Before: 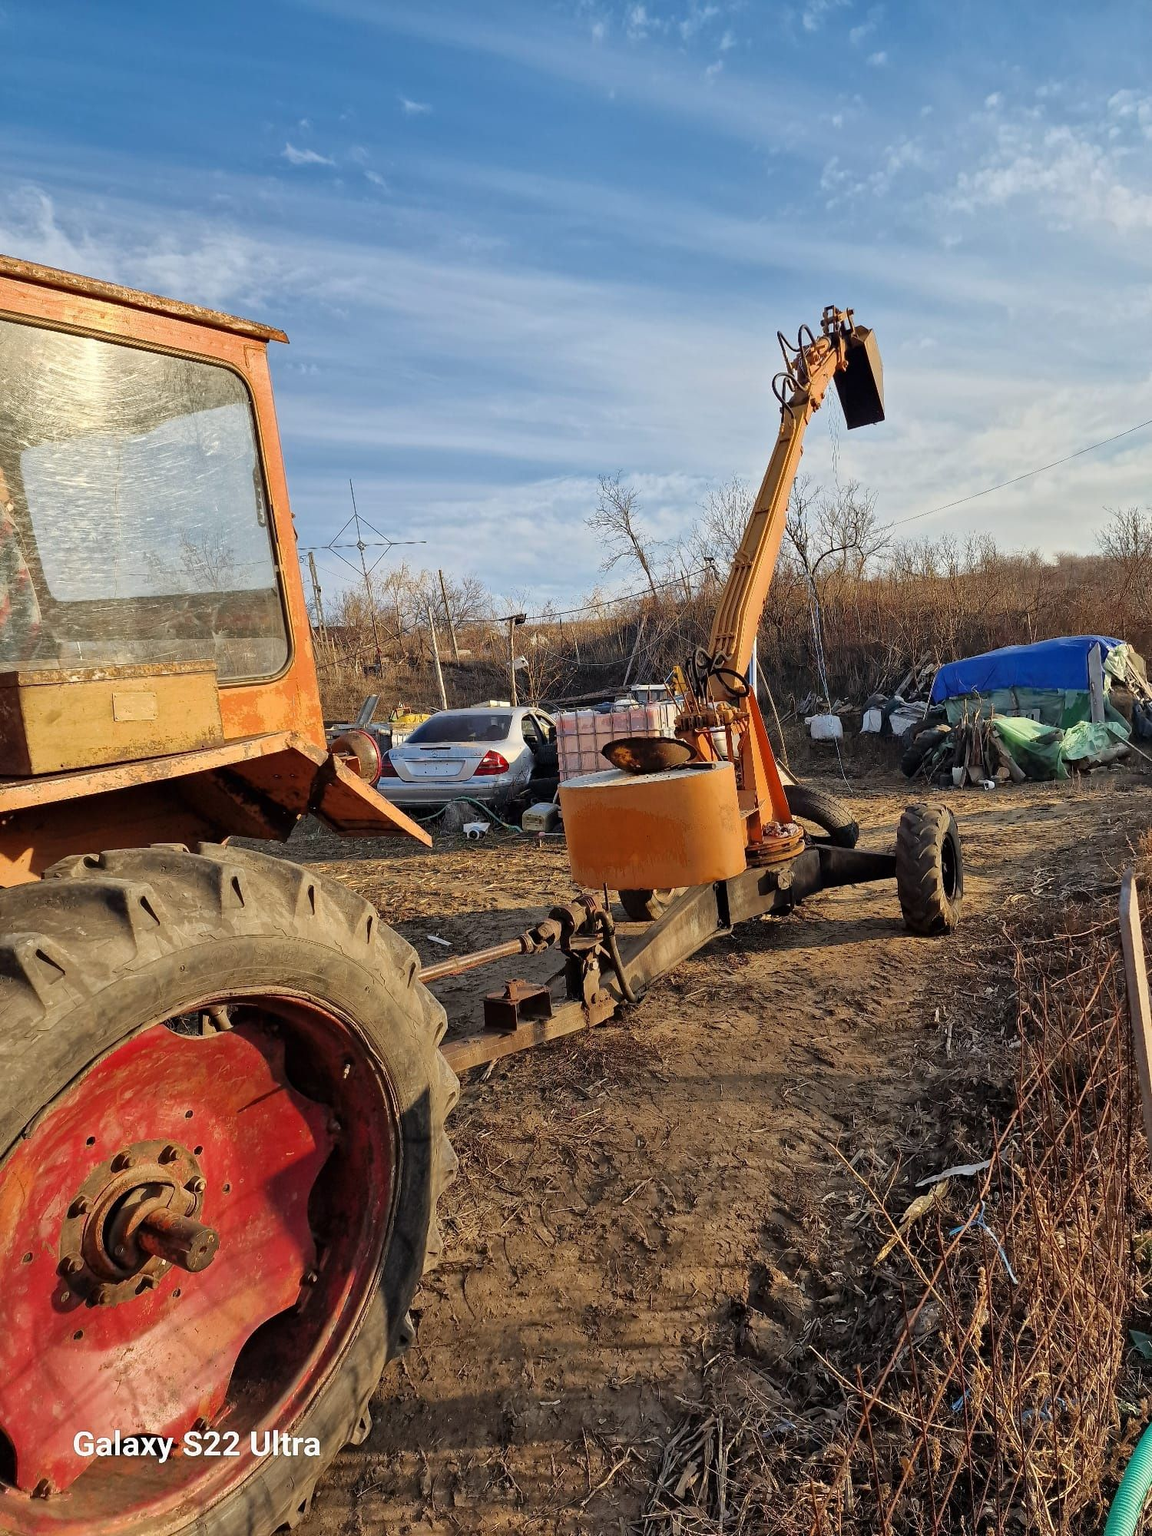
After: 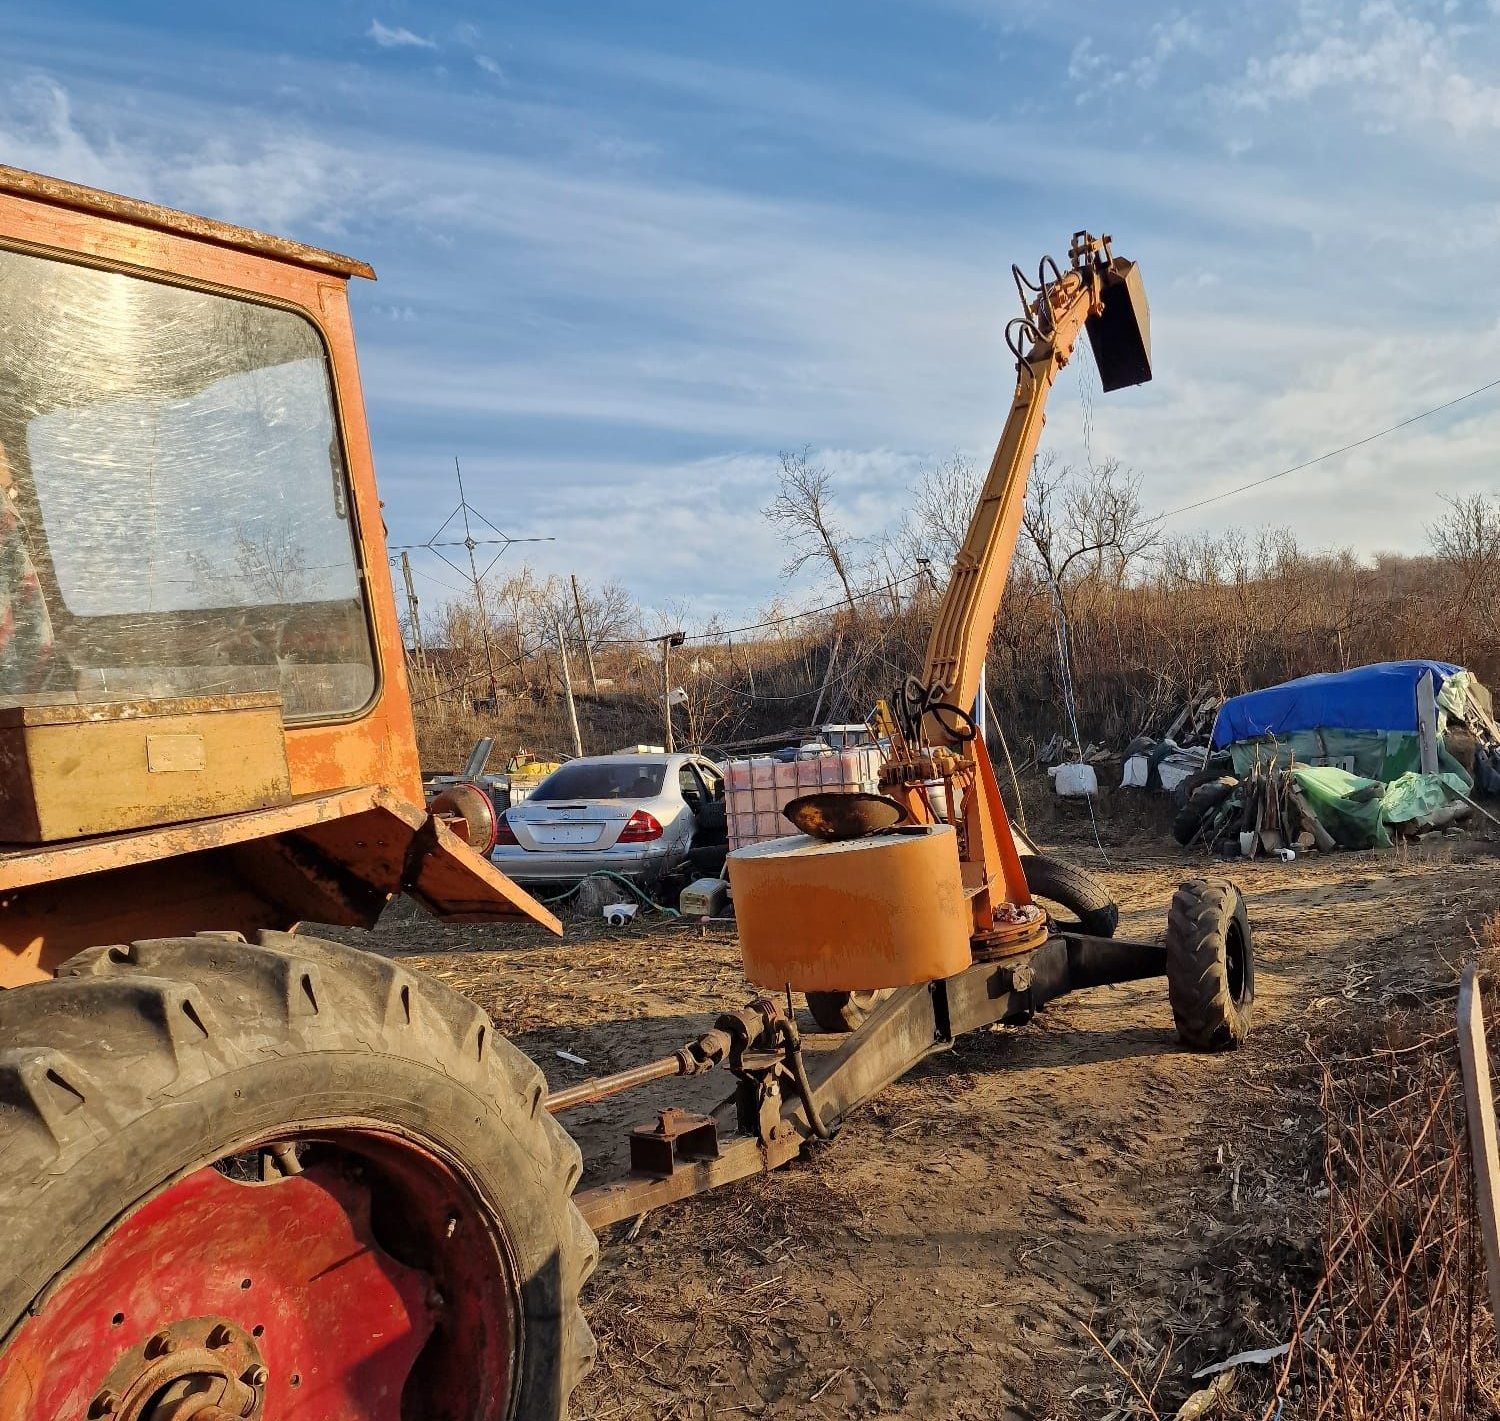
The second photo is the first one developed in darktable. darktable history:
crop and rotate: top 8.357%, bottom 20.558%
